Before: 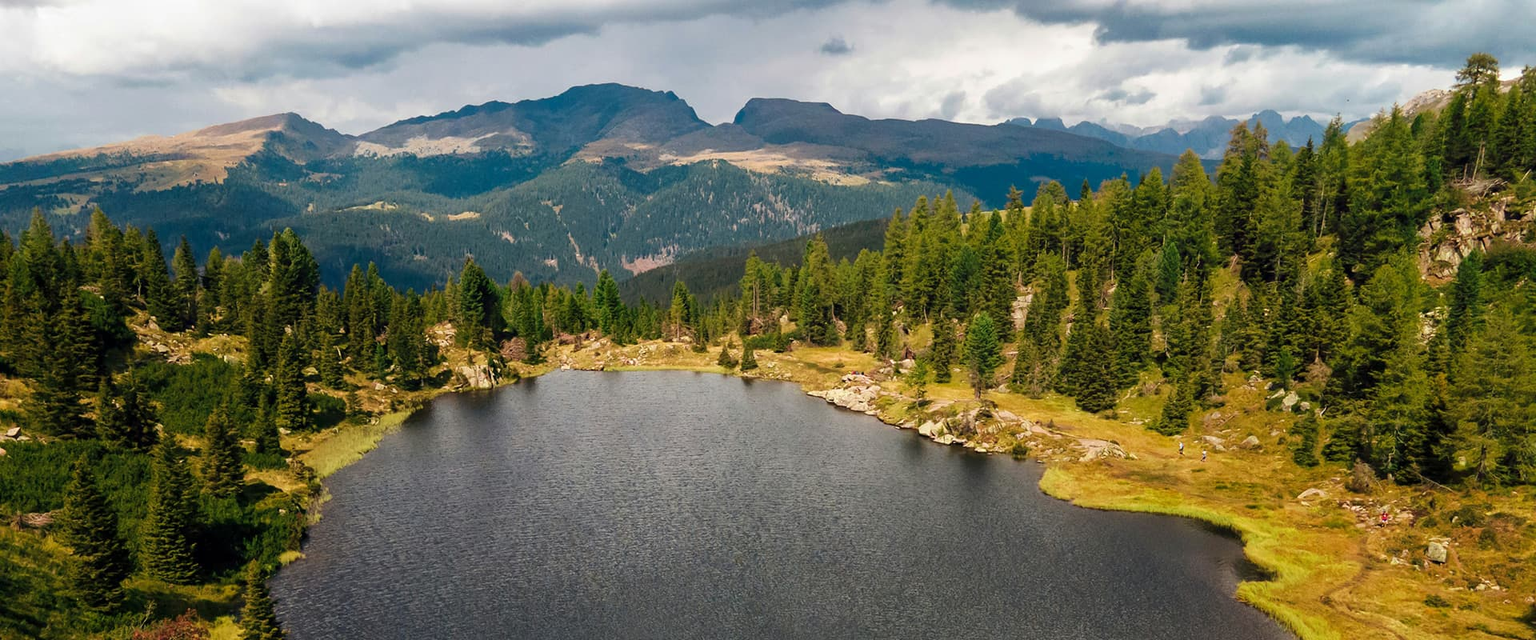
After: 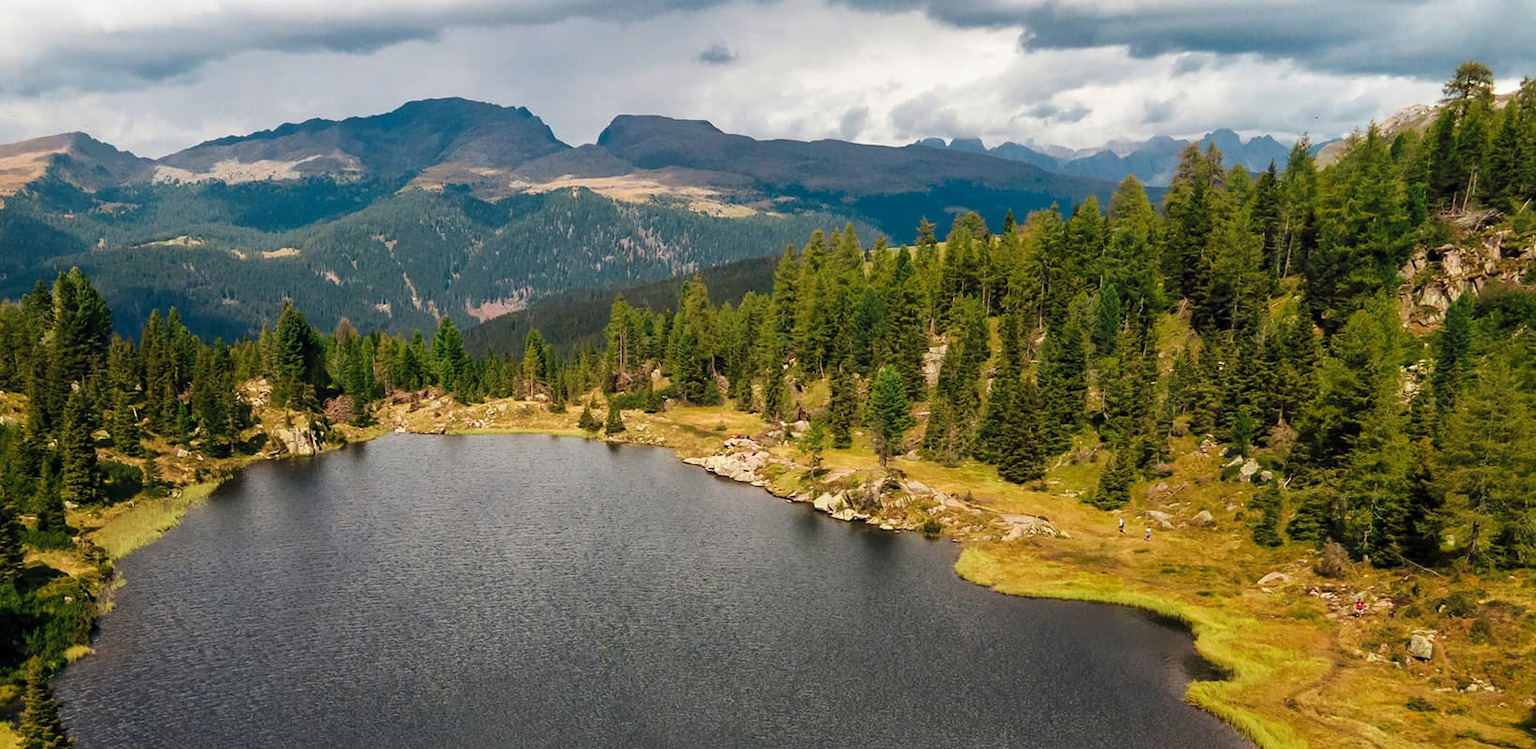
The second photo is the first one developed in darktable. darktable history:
color calibration: illuminant same as pipeline (D50), adaptation none (bypass)
crop and rotate: left 14.584%
